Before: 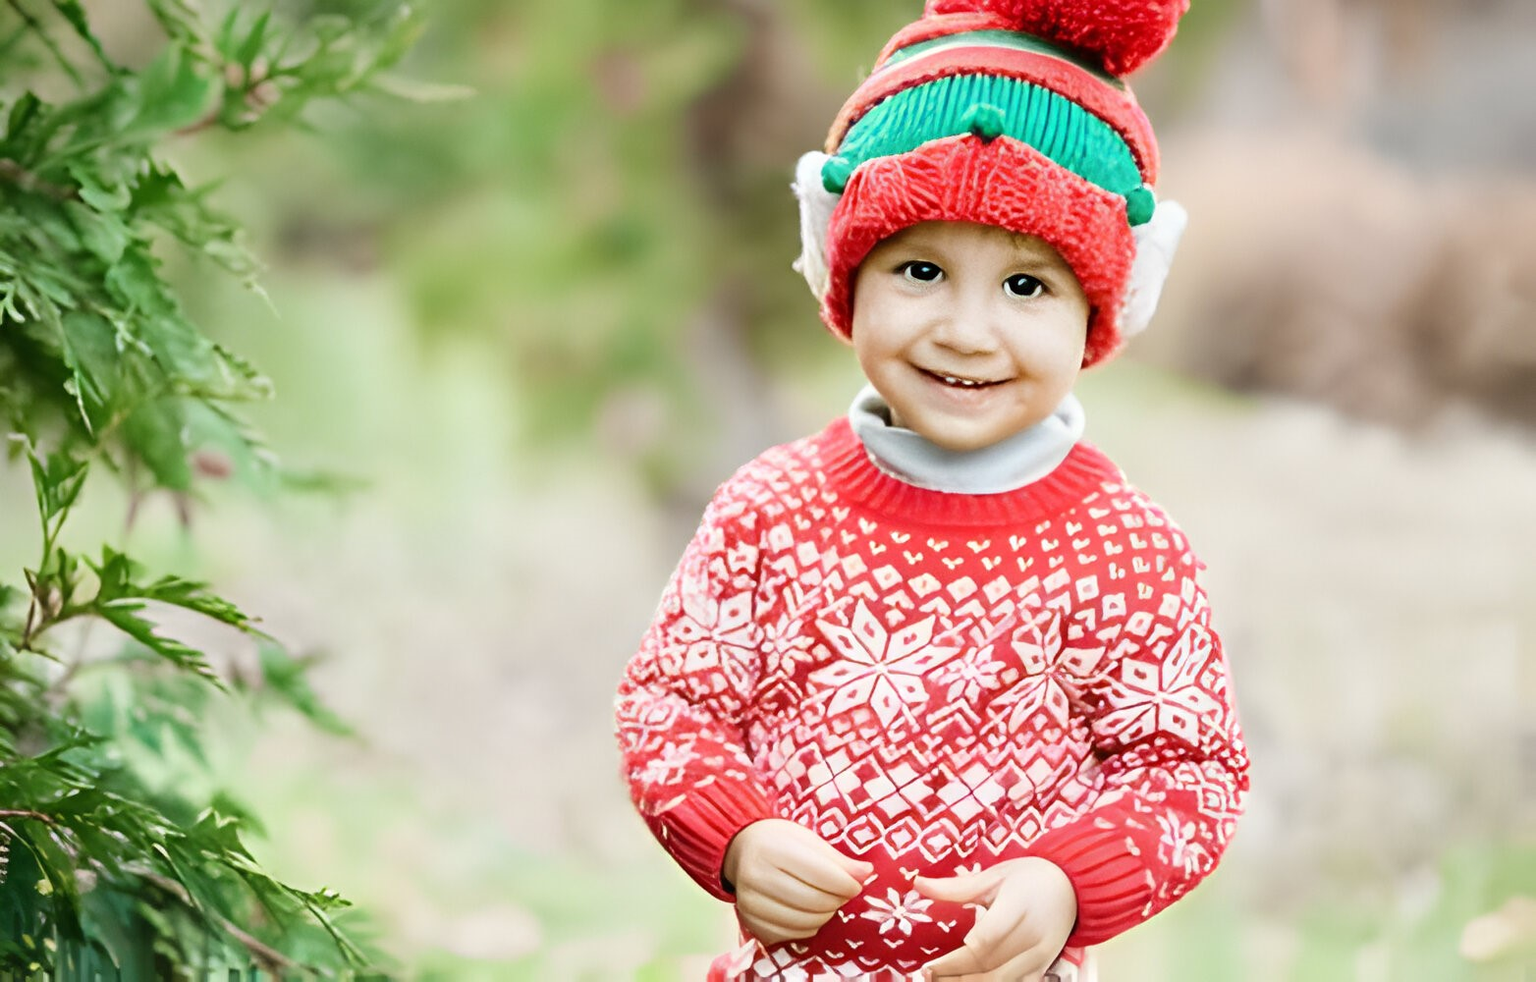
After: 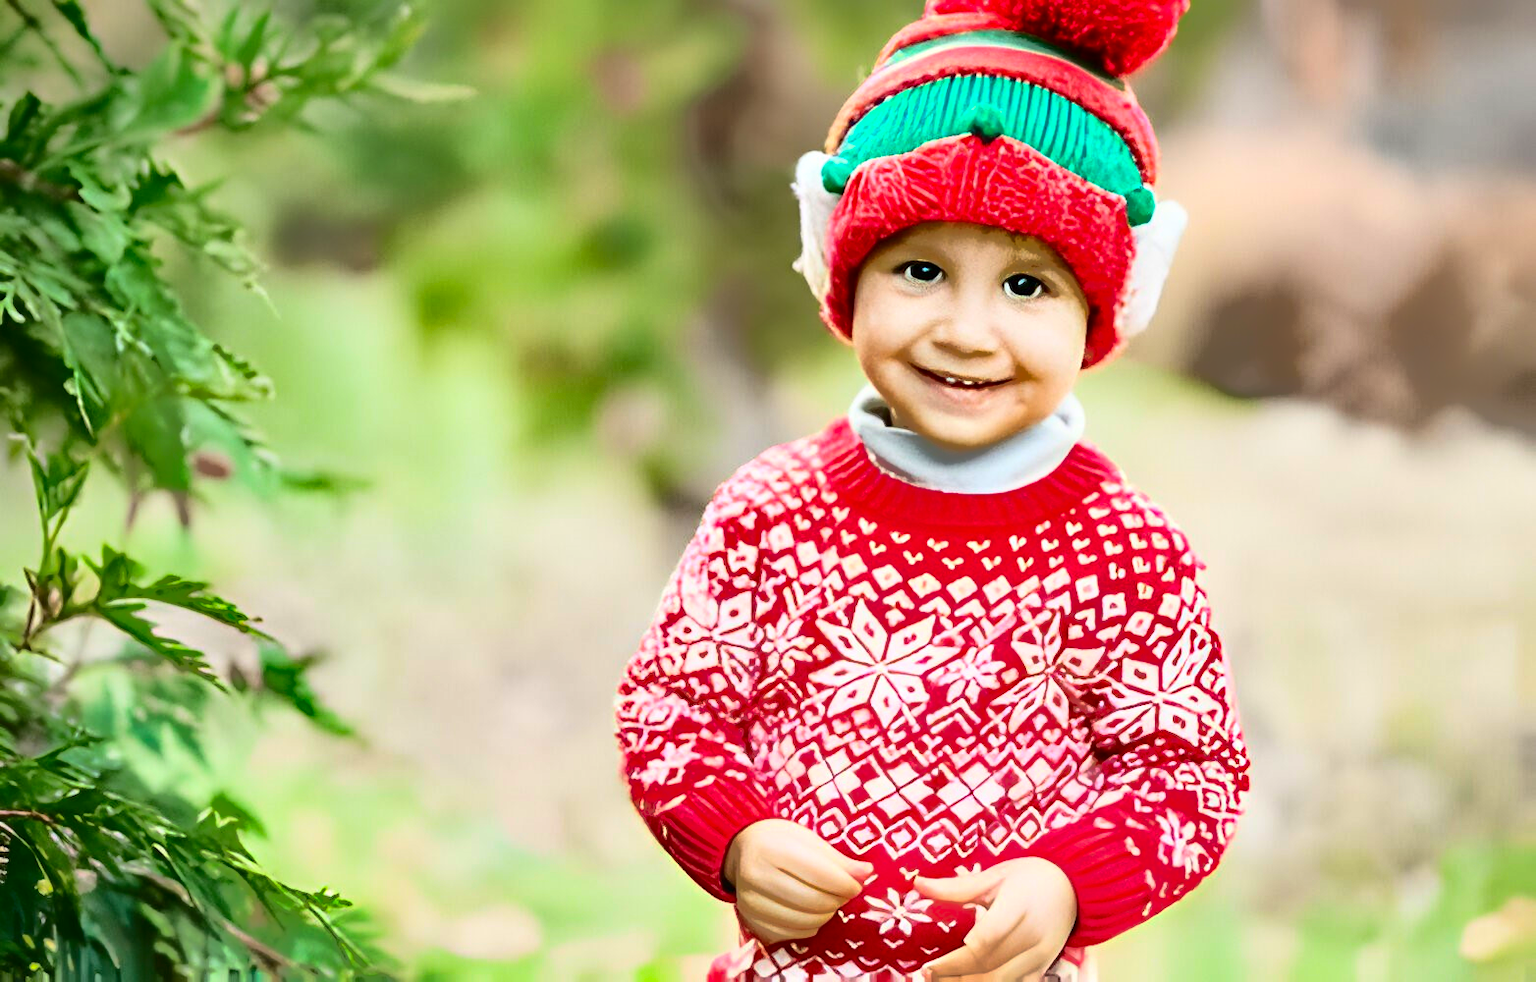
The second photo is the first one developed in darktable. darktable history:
shadows and highlights: shadows 25.37, highlights -71.32
contrast brightness saturation: contrast 0.401, brightness 0.115, saturation 0.208
